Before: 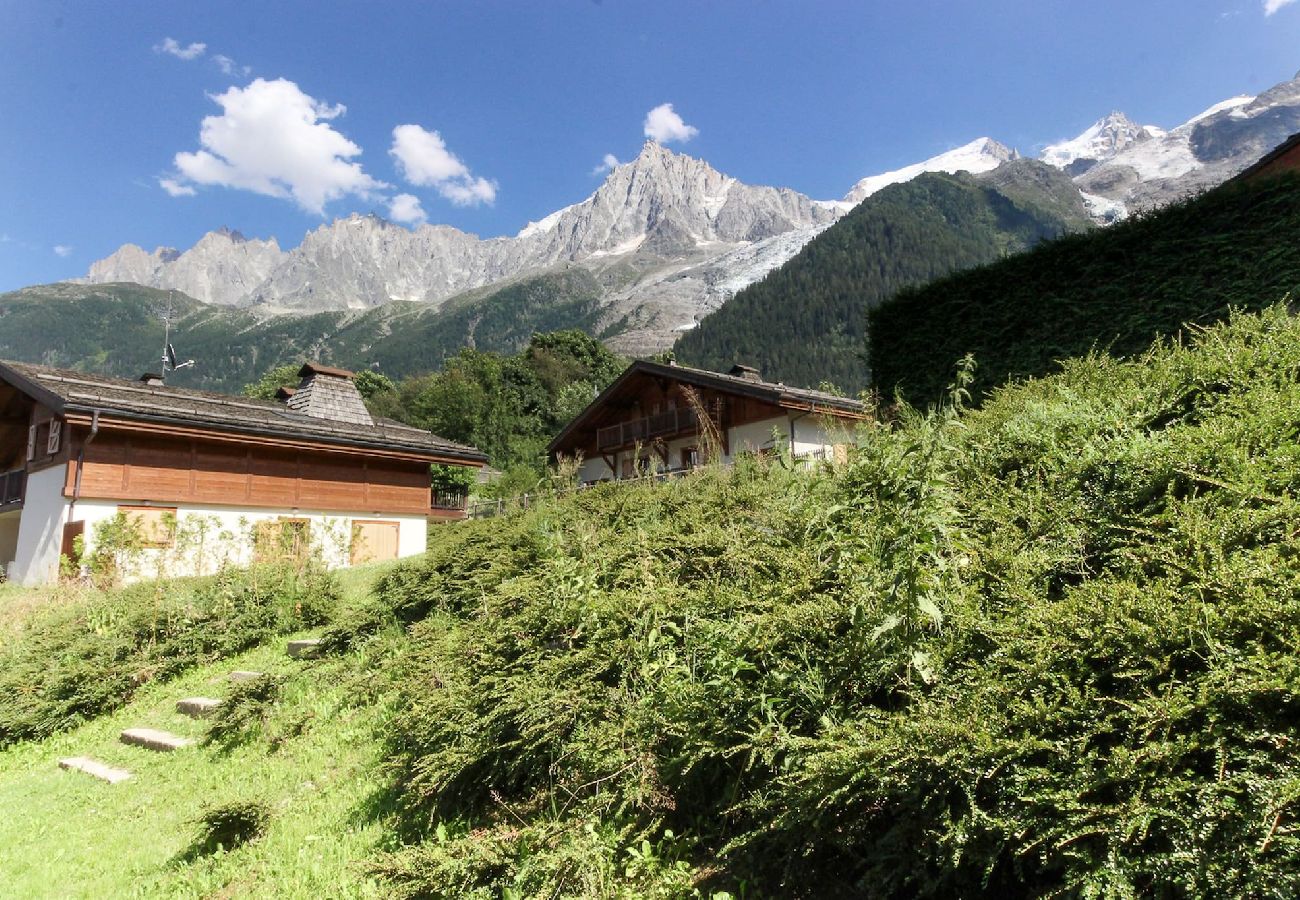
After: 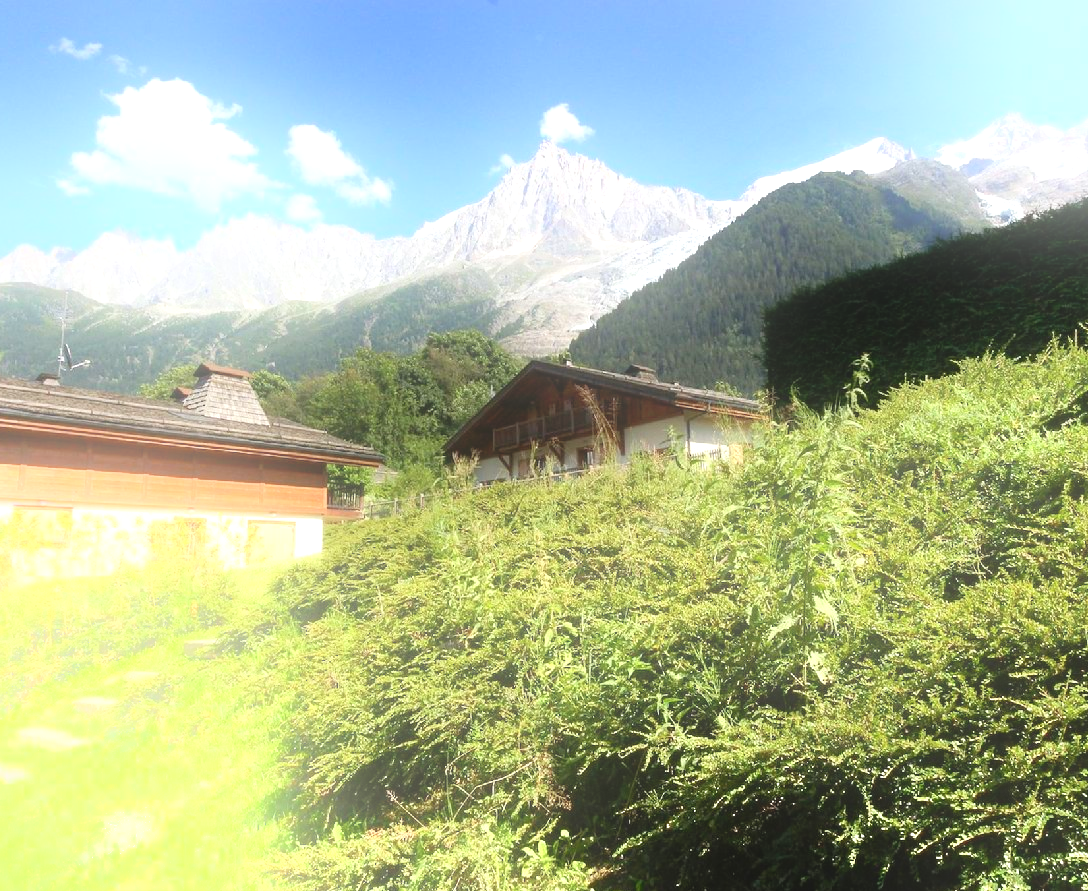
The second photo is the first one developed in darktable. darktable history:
levels: levels [0, 0.374, 0.749]
contrast equalizer: octaves 7, y [[0.6 ×6], [0.55 ×6], [0 ×6], [0 ×6], [0 ×6]], mix -1
crop: left 8.026%, right 7.374%
bloom: size 16%, threshold 98%, strength 20%
